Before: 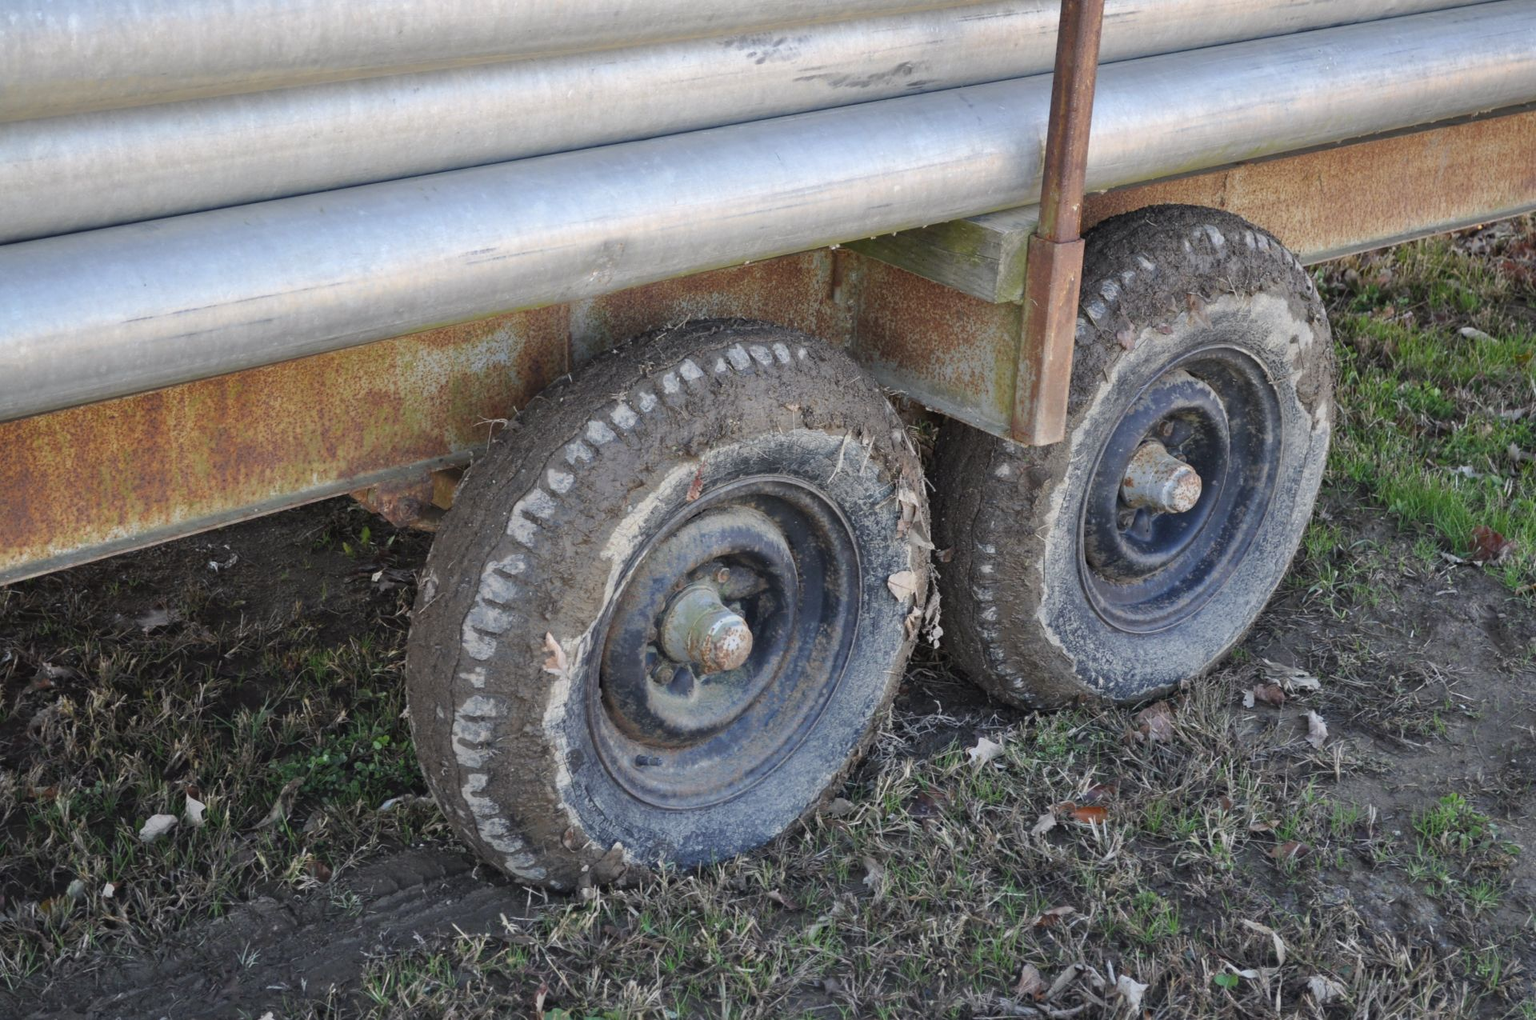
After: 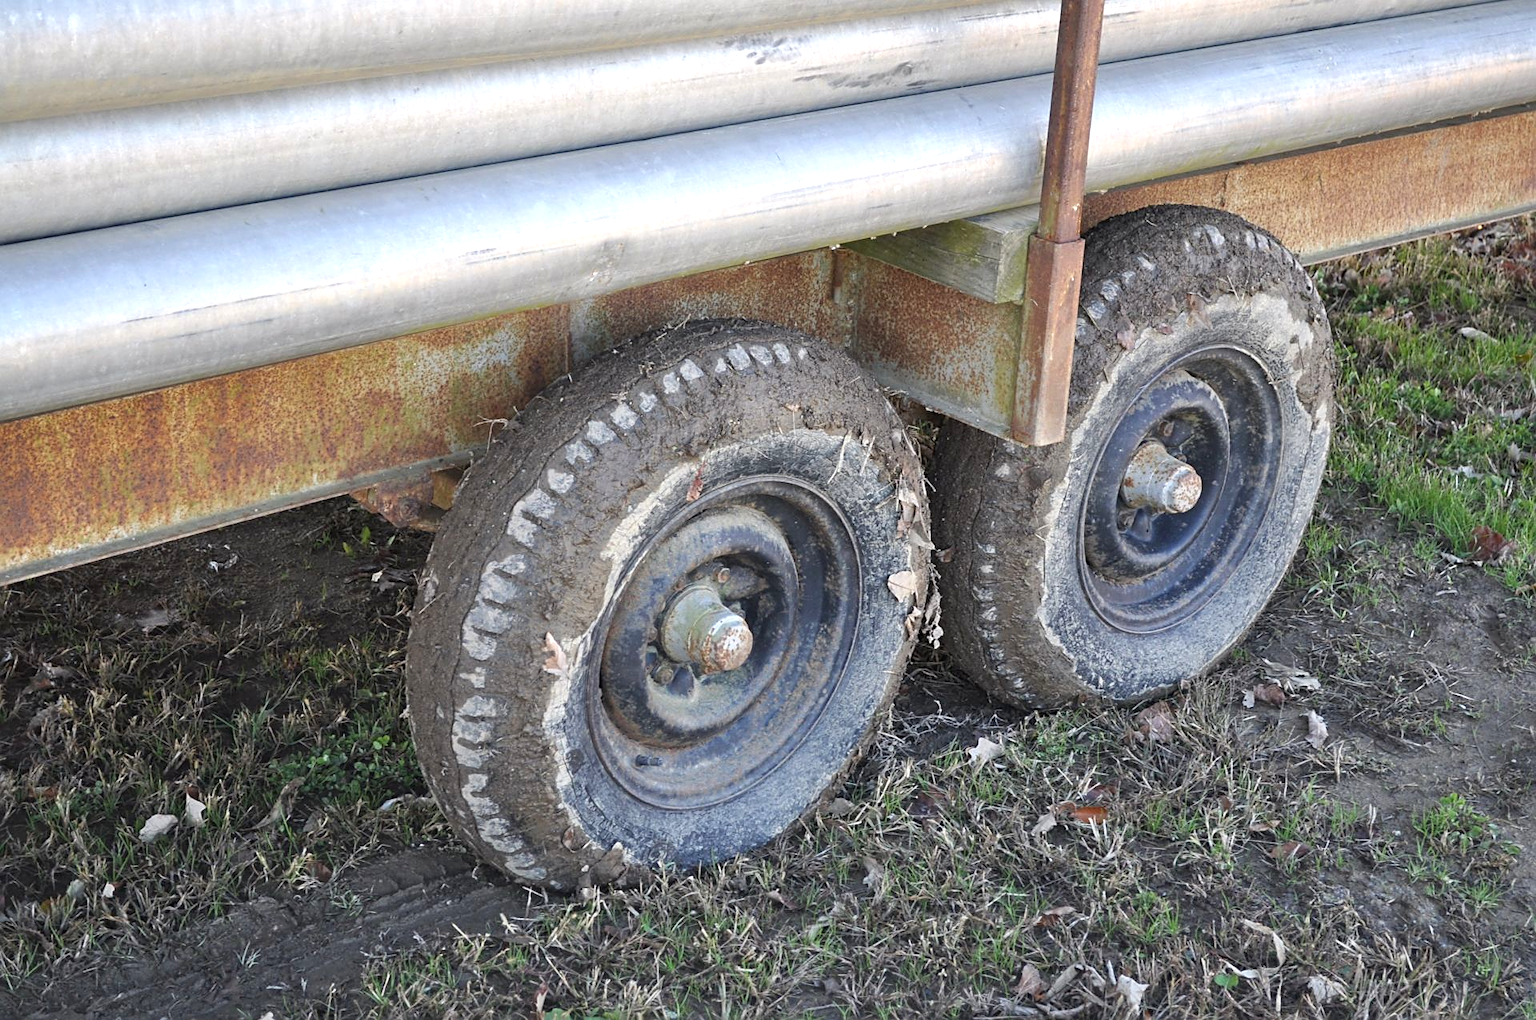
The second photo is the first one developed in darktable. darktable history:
sharpen: on, module defaults
exposure: black level correction 0.001, exposure 0.499 EV, compensate exposure bias true, compensate highlight preservation false
